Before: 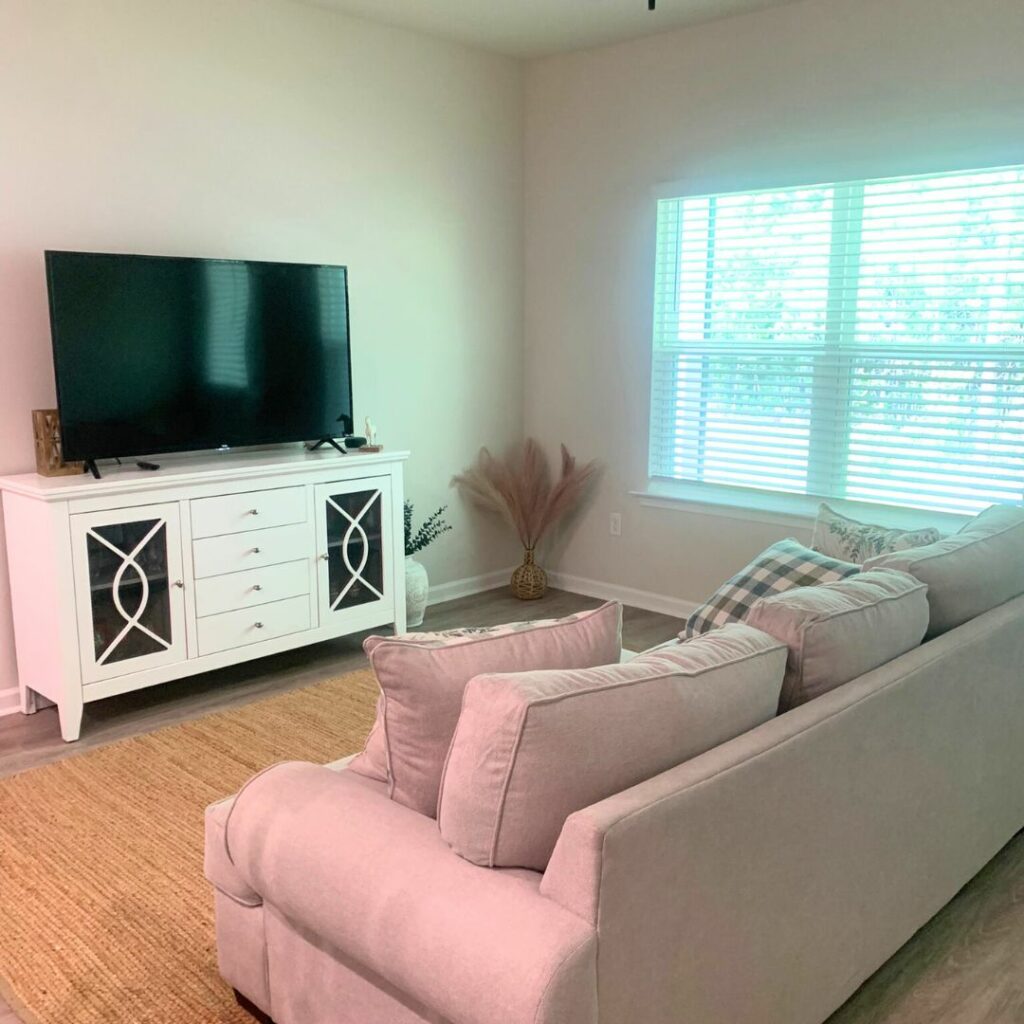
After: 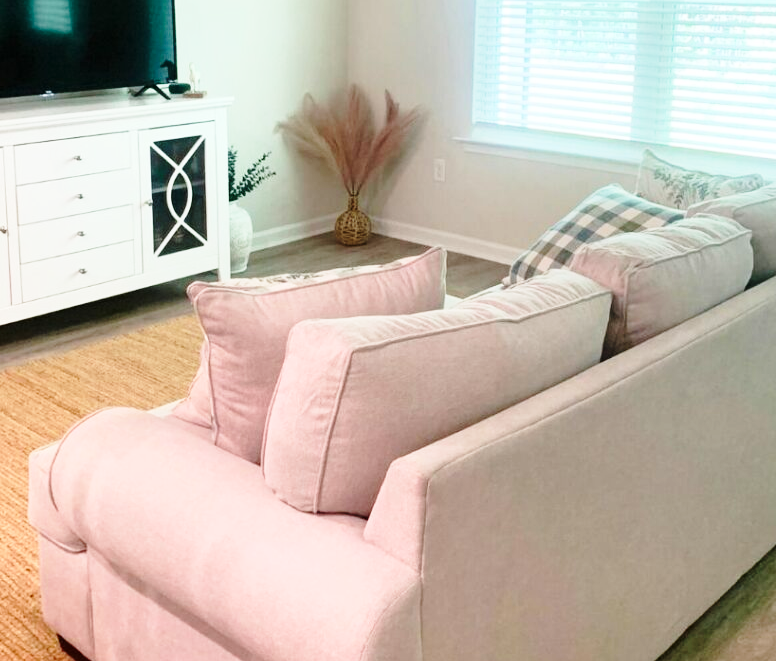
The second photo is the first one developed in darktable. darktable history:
crop and rotate: left 17.208%, top 34.574%, right 6.981%, bottom 0.825%
base curve: curves: ch0 [(0, 0) (0.028, 0.03) (0.121, 0.232) (0.46, 0.748) (0.859, 0.968) (1, 1)], preserve colors none
